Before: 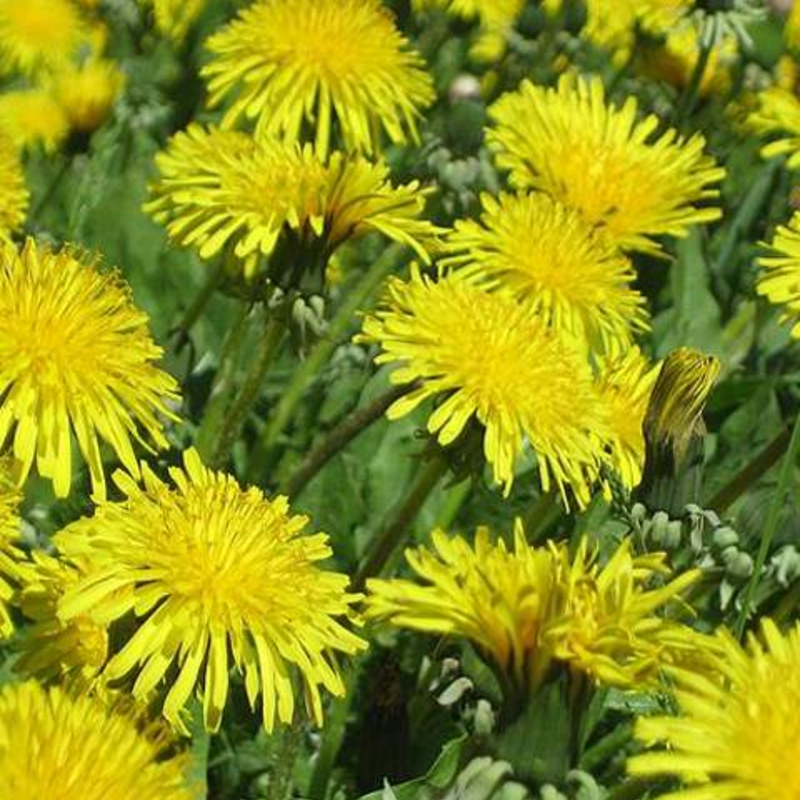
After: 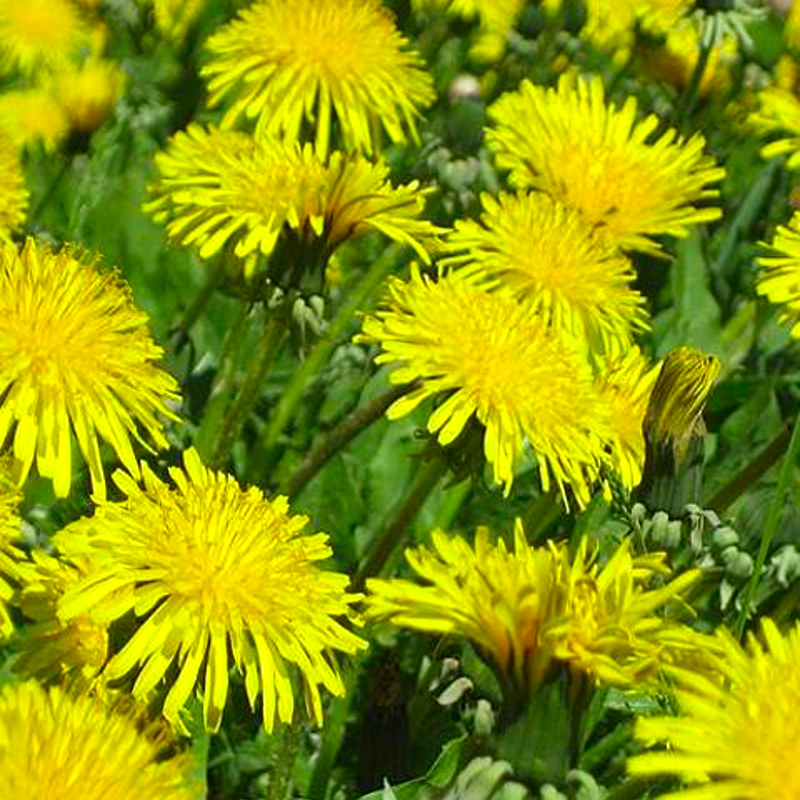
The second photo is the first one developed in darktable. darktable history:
color zones: curves: ch0 [(0, 0.613) (0.01, 0.613) (0.245, 0.448) (0.498, 0.529) (0.642, 0.665) (0.879, 0.777) (0.99, 0.613)]; ch1 [(0, 0) (0.143, 0) (0.286, 0) (0.429, 0) (0.571, 0) (0.714, 0) (0.857, 0)], mix -131.09%
tone equalizer: on, module defaults
sharpen: amount 0.2
